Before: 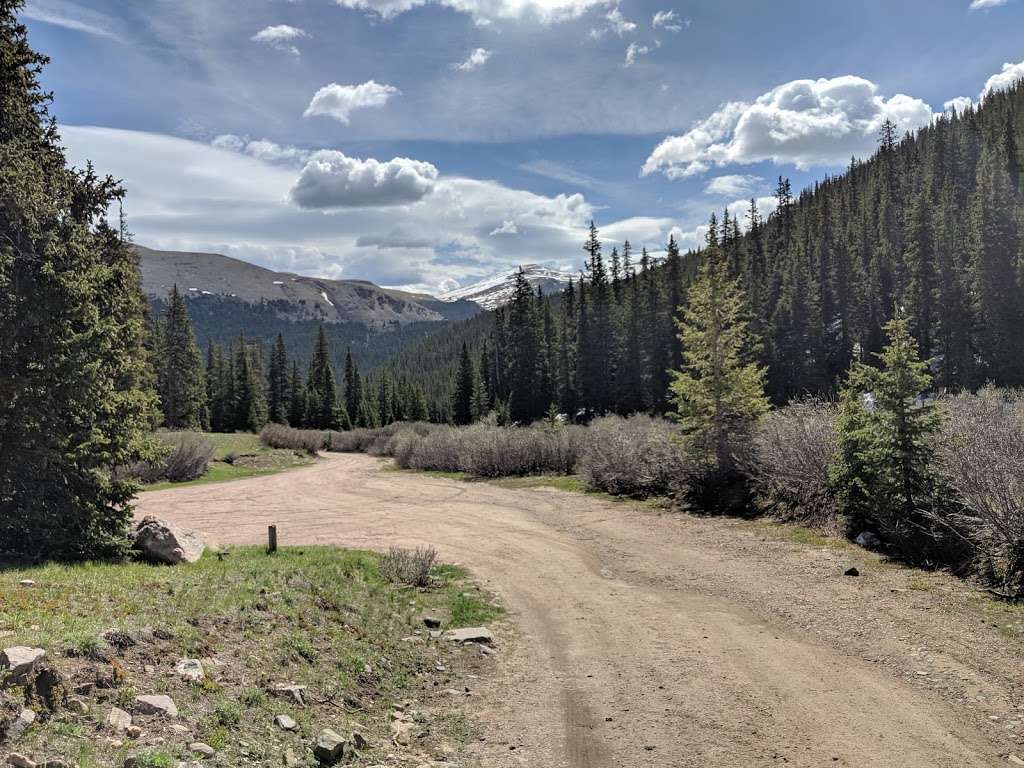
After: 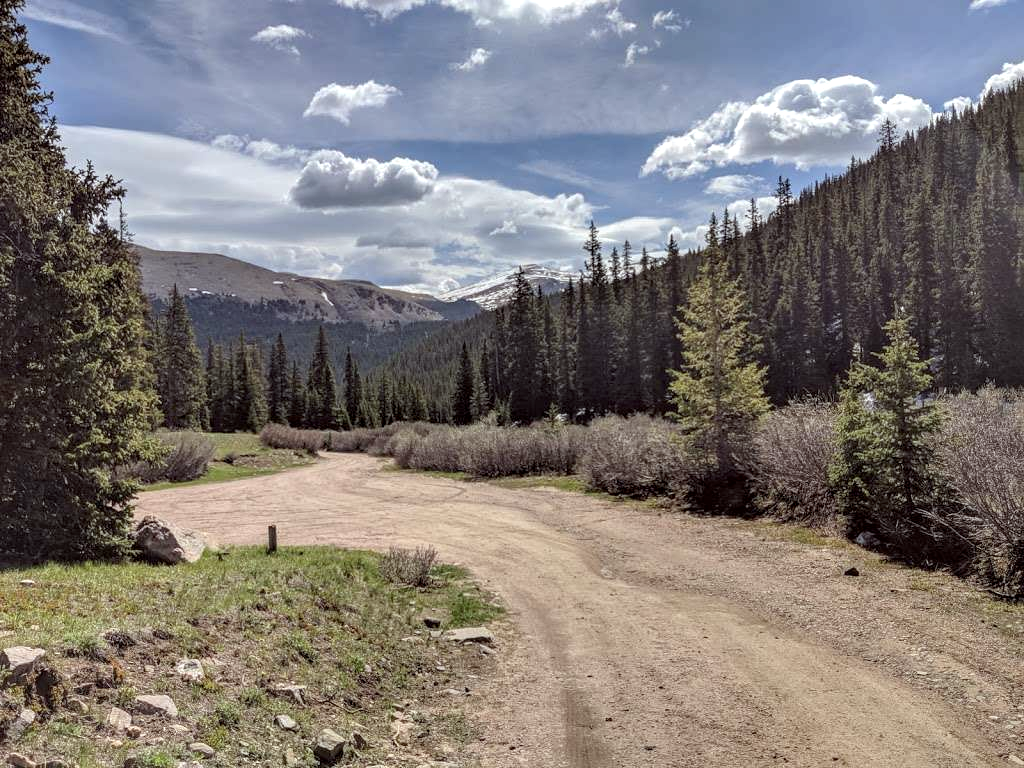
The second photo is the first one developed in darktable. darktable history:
local contrast: on, module defaults
color balance: mode lift, gamma, gain (sRGB), lift [1, 1.049, 1, 1]
